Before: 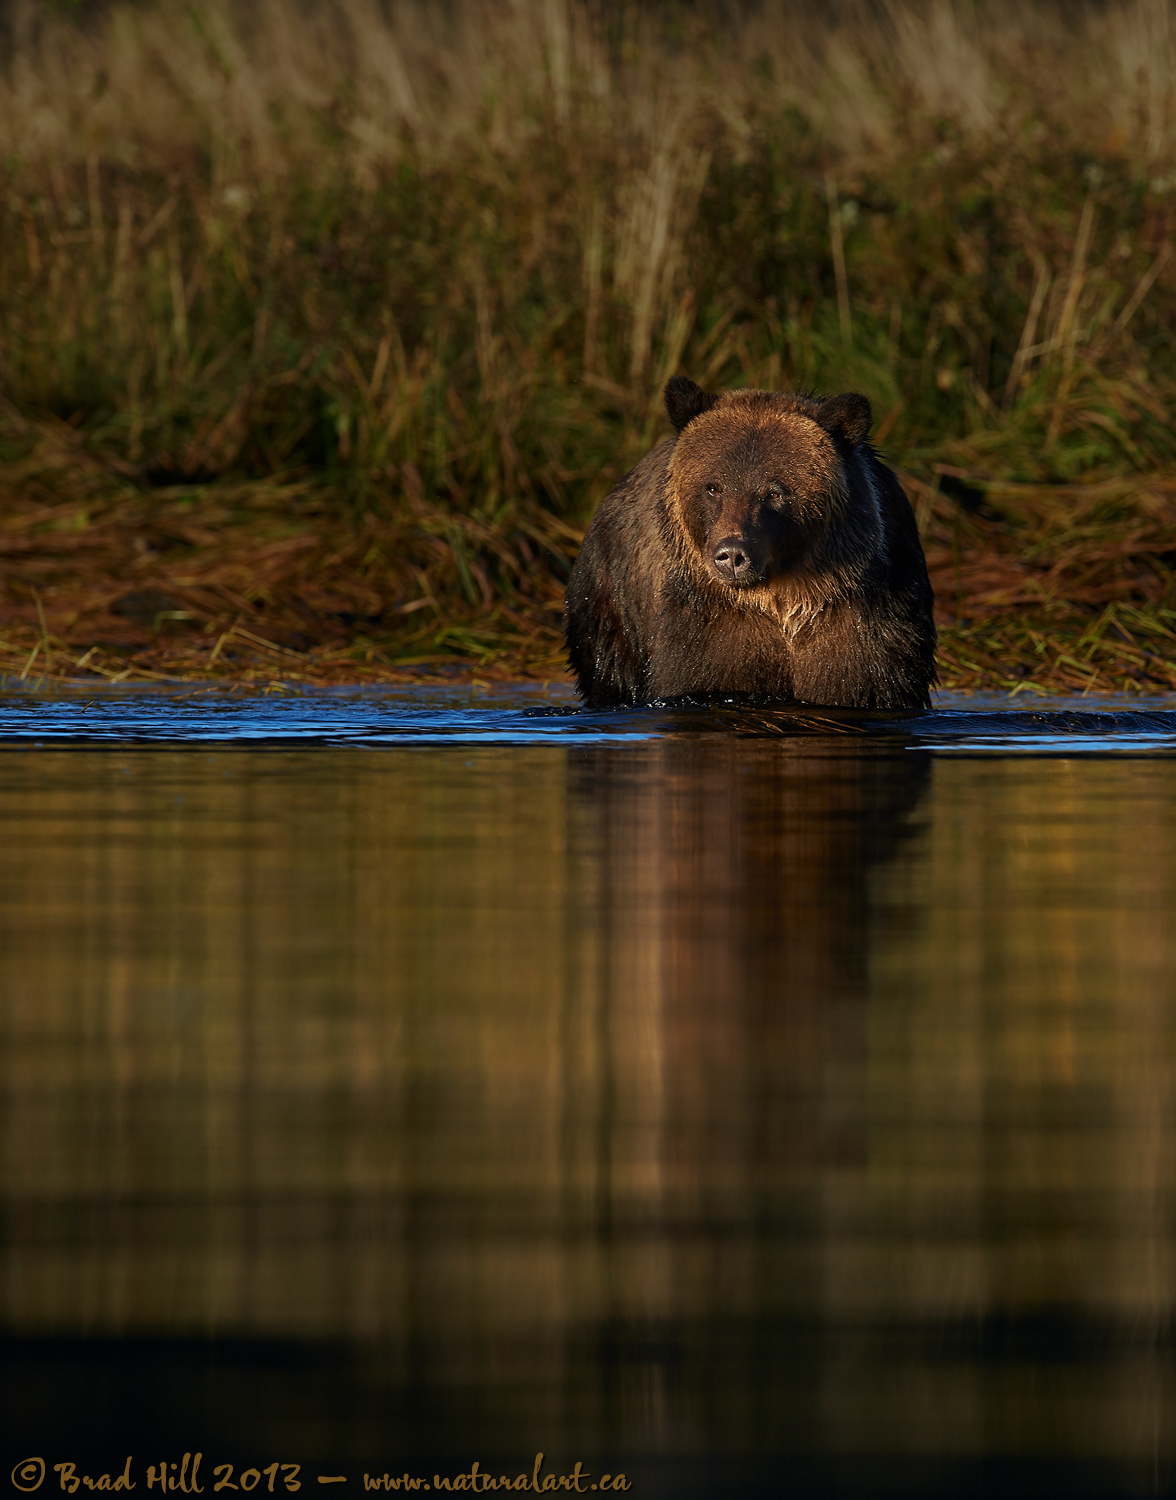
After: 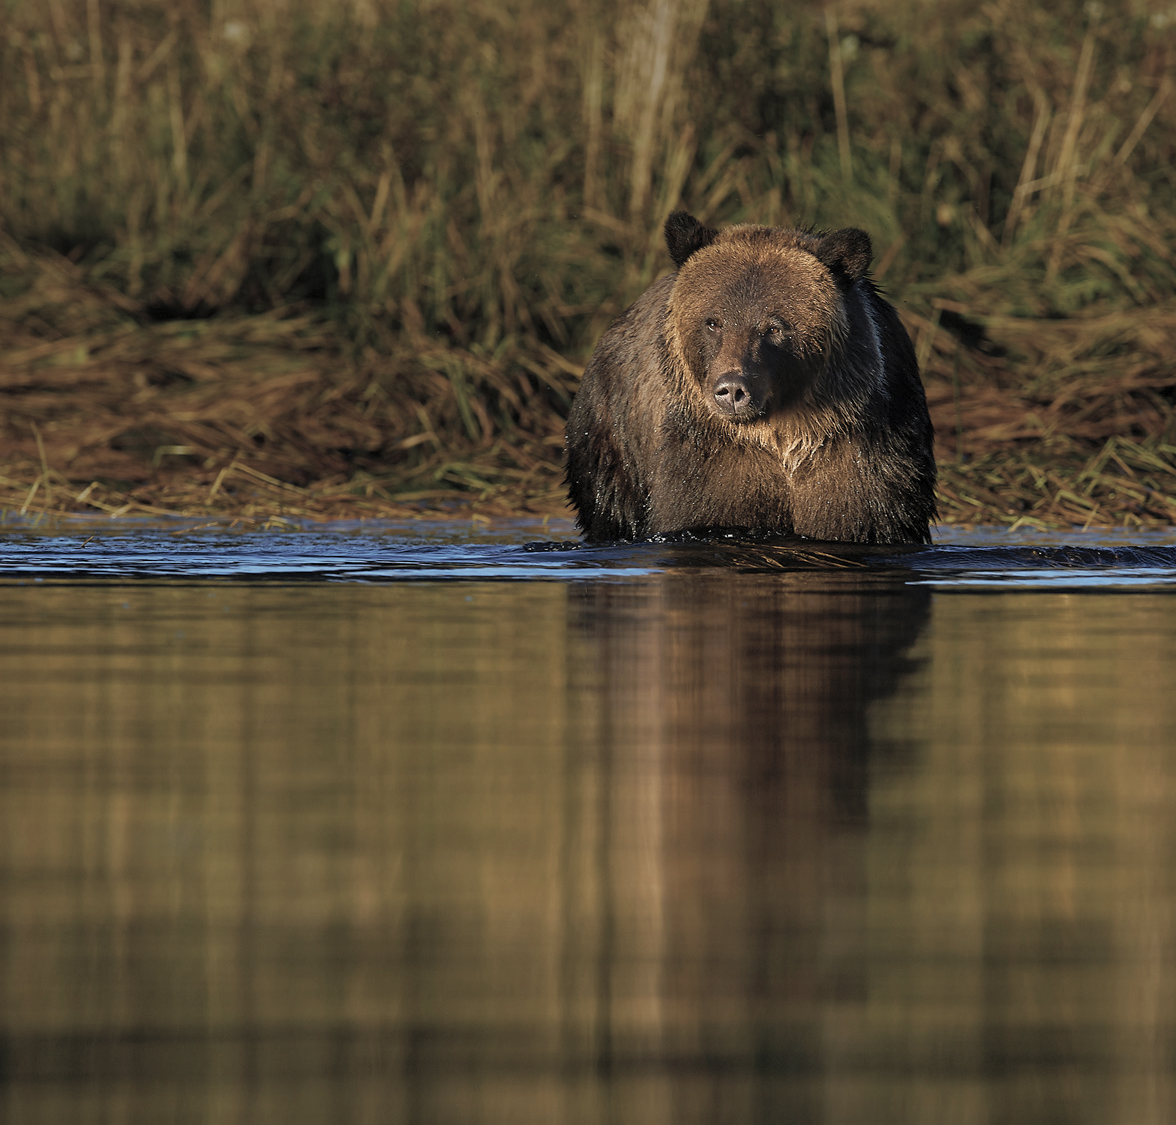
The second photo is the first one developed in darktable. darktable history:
color balance rgb: perceptual saturation grading › global saturation 20%, perceptual saturation grading › highlights 2.096%, perceptual saturation grading › shadows 49.333%
contrast brightness saturation: brightness 0.182, saturation -0.514
crop: top 11.056%, bottom 13.921%
